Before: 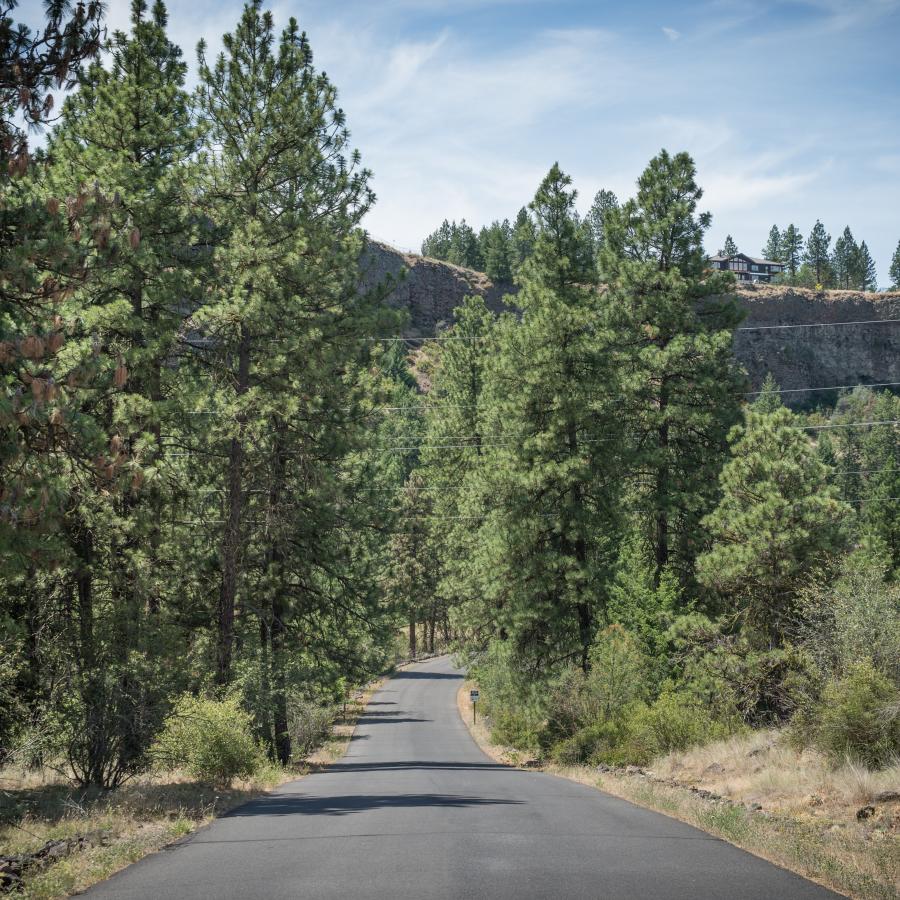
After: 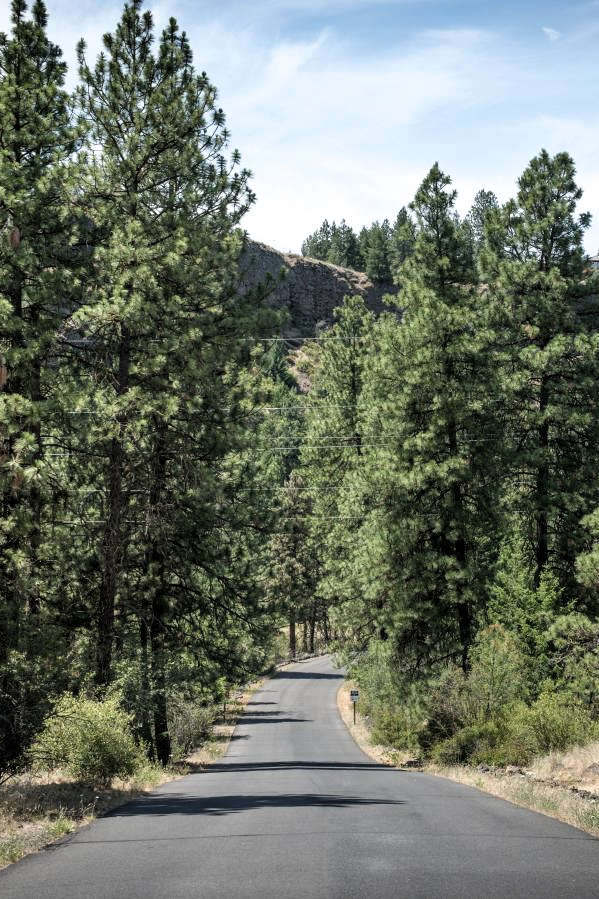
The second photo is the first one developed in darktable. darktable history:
crop and rotate: left 13.358%, right 19.998%
filmic rgb: black relative exposure -8.21 EV, white relative exposure 2.2 EV, target white luminance 99.996%, hardness 7.12, latitude 75%, contrast 1.316, highlights saturation mix -1.99%, shadows ↔ highlights balance 30.31%
